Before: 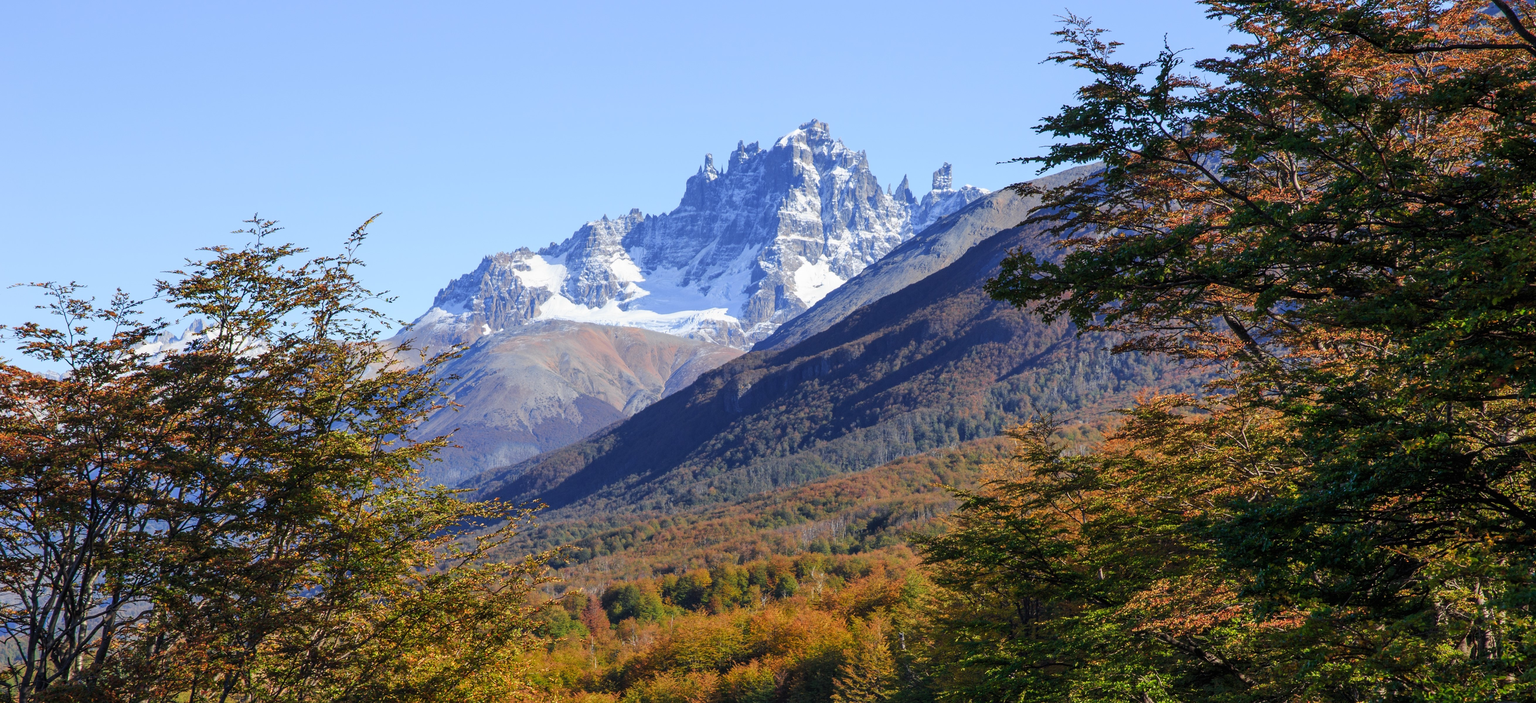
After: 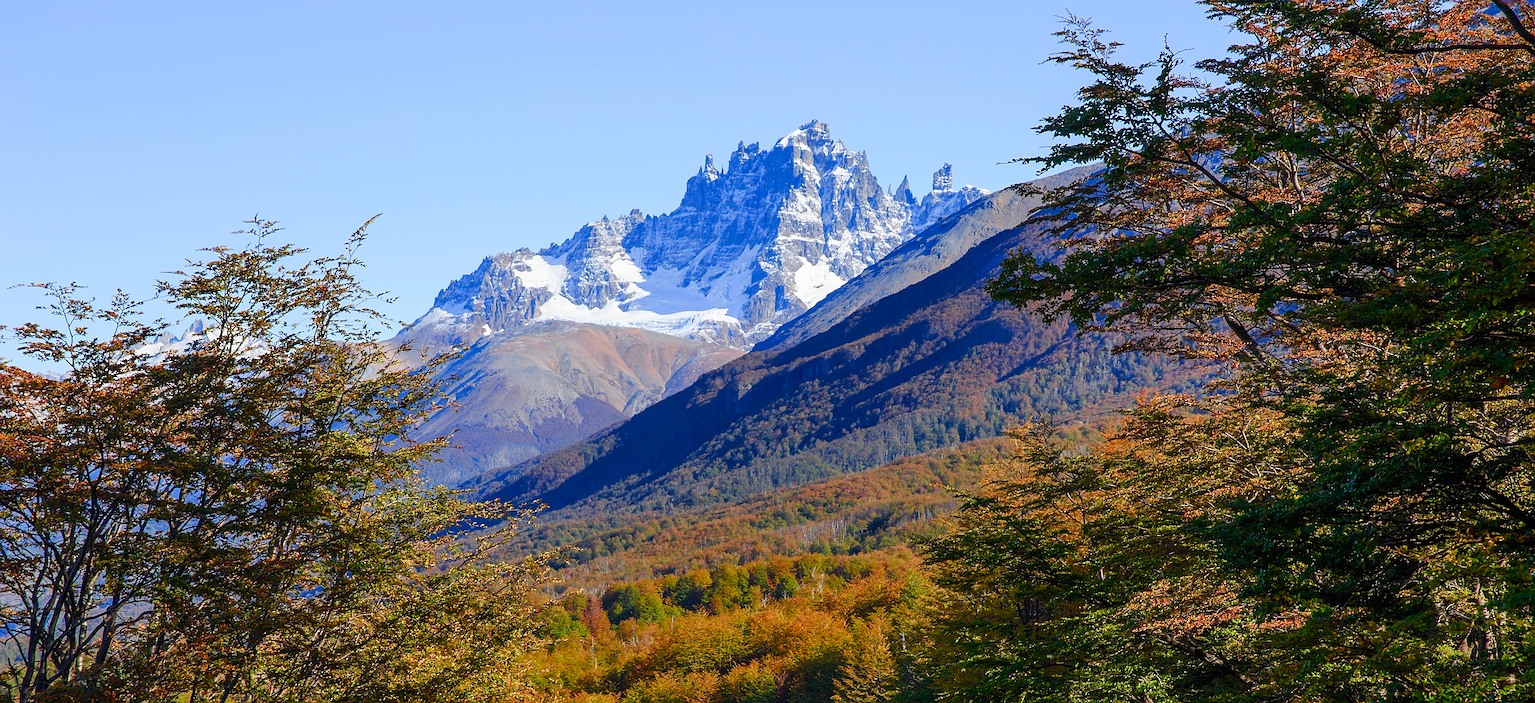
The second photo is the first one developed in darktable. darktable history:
sharpen: radius 2.547, amount 0.649
color balance rgb: power › hue 71.3°, linear chroma grading › global chroma 15.549%, perceptual saturation grading › global saturation 20%, perceptual saturation grading › highlights -50.087%, perceptual saturation grading › shadows 30.65%, global vibrance 20%
